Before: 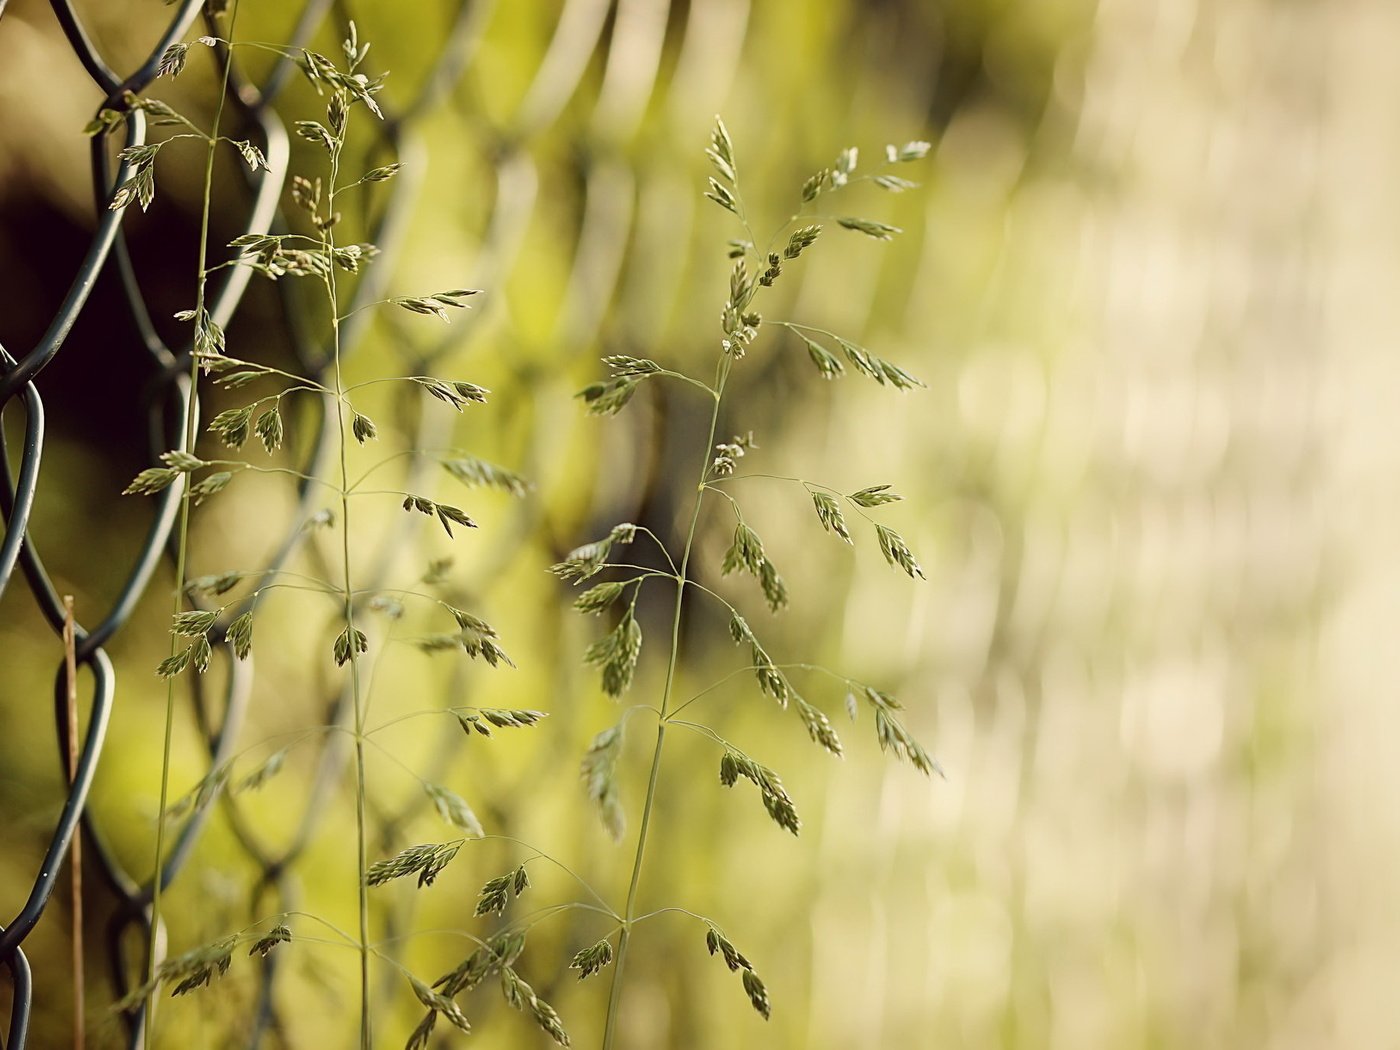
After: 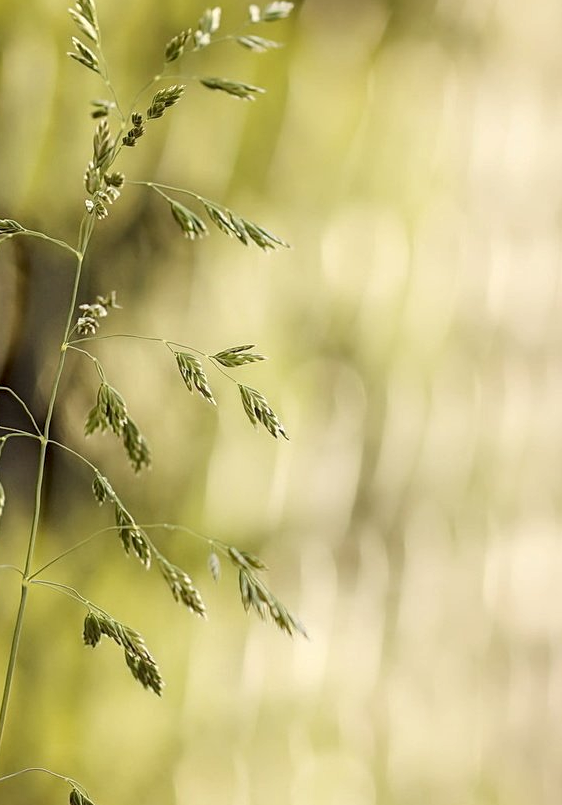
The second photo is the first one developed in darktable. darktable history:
crop: left 45.57%, top 13.338%, right 14.223%, bottom 9.91%
local contrast: detail 130%
